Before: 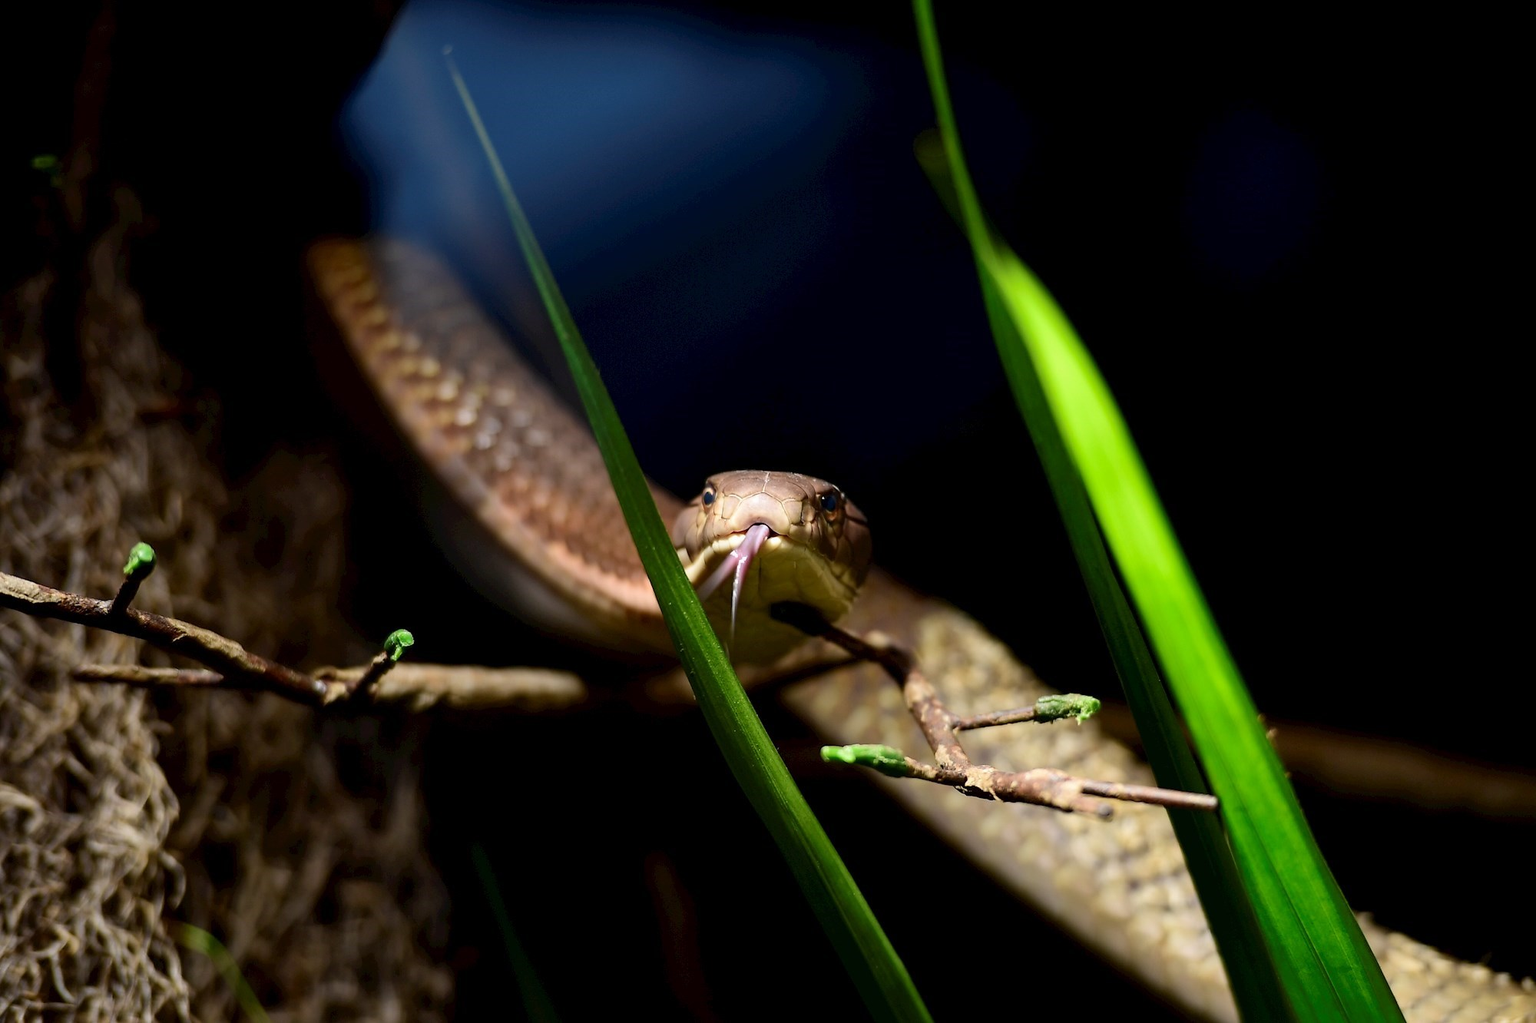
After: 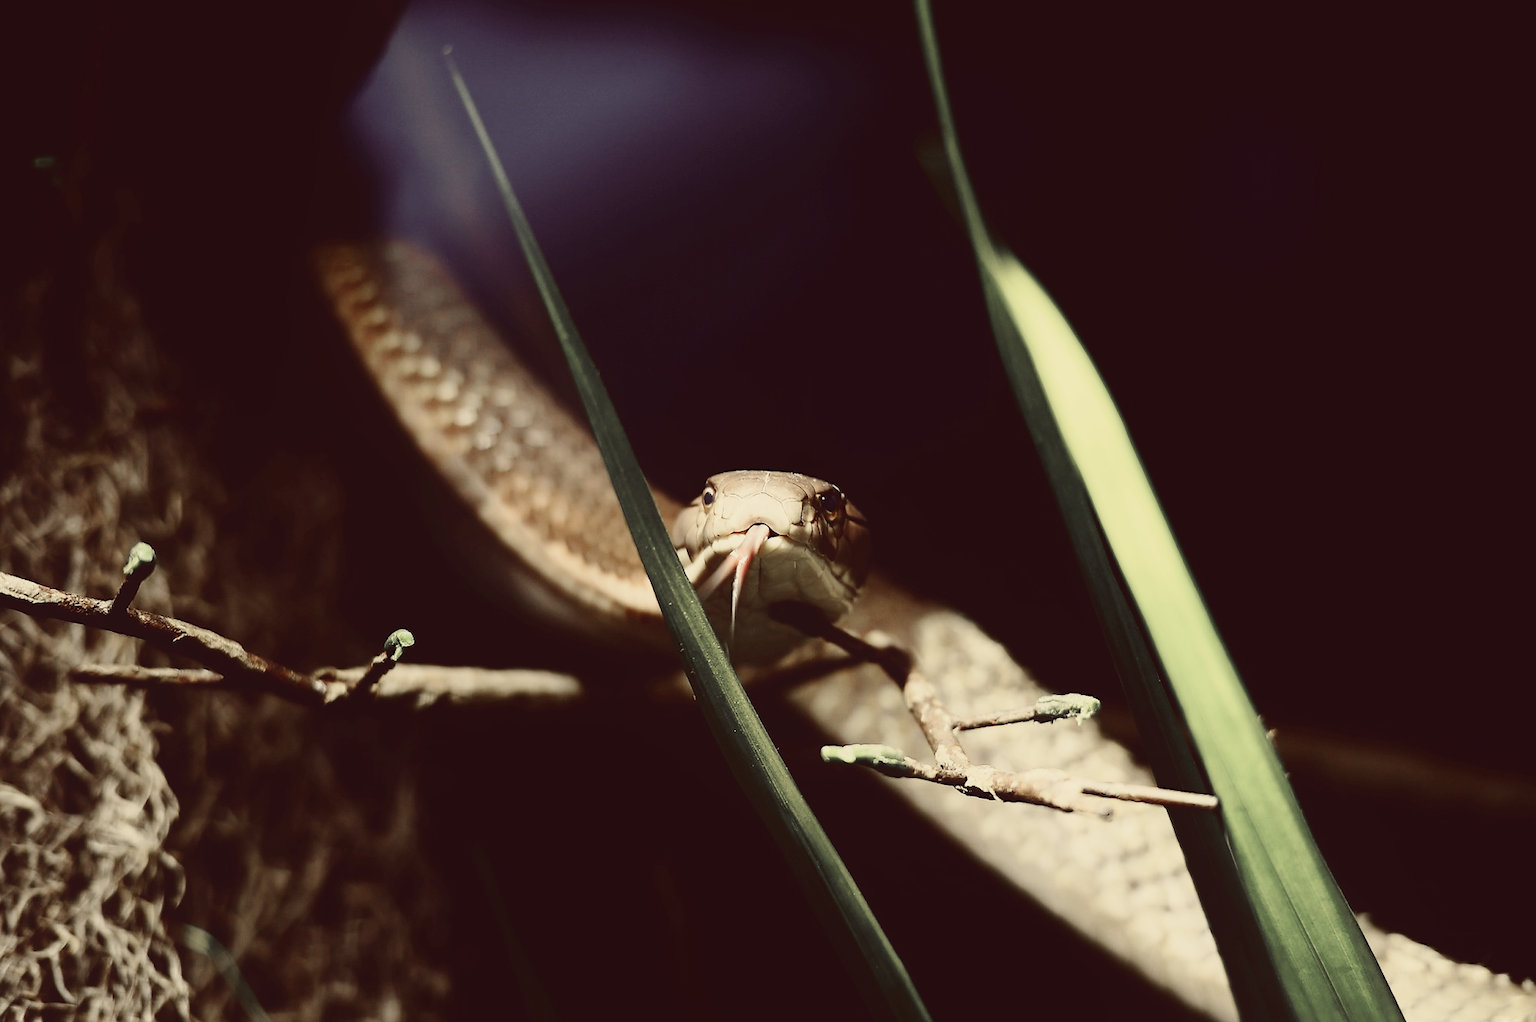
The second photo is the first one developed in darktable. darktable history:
contrast equalizer: y [[0.46, 0.454, 0.451, 0.451, 0.455, 0.46], [0.5 ×6], [0.5 ×6], [0 ×6], [0 ×6]]
sharpen: radius 1
base curve: curves: ch0 [(0, 0) (0.028, 0.03) (0.121, 0.232) (0.46, 0.748) (0.859, 0.968) (1, 1)], preserve colors none
contrast brightness saturation: contrast -0.26, saturation -0.43
tone curve: curves: ch0 [(0, 0) (0.195, 0.109) (0.751, 0.848) (1, 1)], color space Lab, linked channels, preserve colors none
color correction: highlights a* -0.482, highlights b* 40, shadows a* 9.8, shadows b* -0.161
color zones: curves: ch1 [(0, 0.708) (0.088, 0.648) (0.245, 0.187) (0.429, 0.326) (0.571, 0.498) (0.714, 0.5) (0.857, 0.5) (1, 0.708)]
